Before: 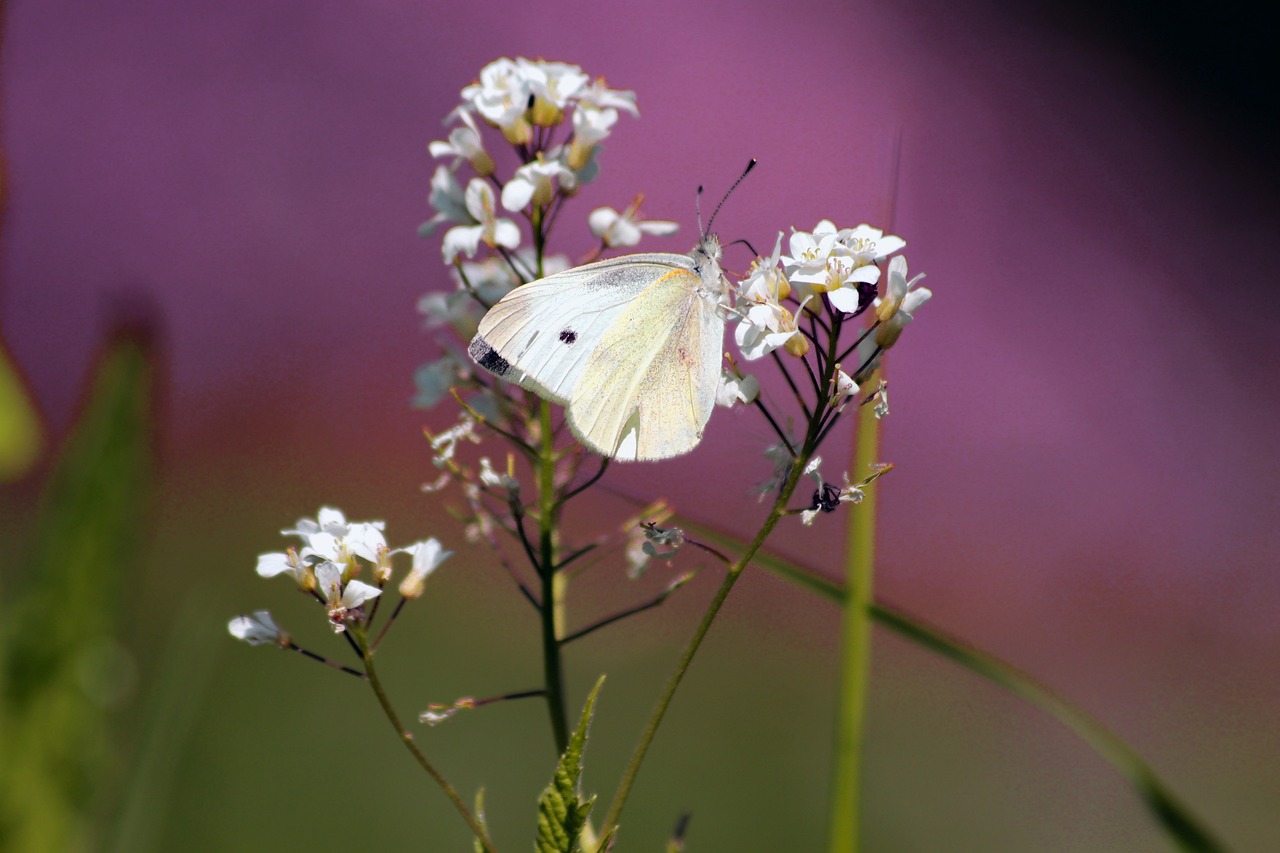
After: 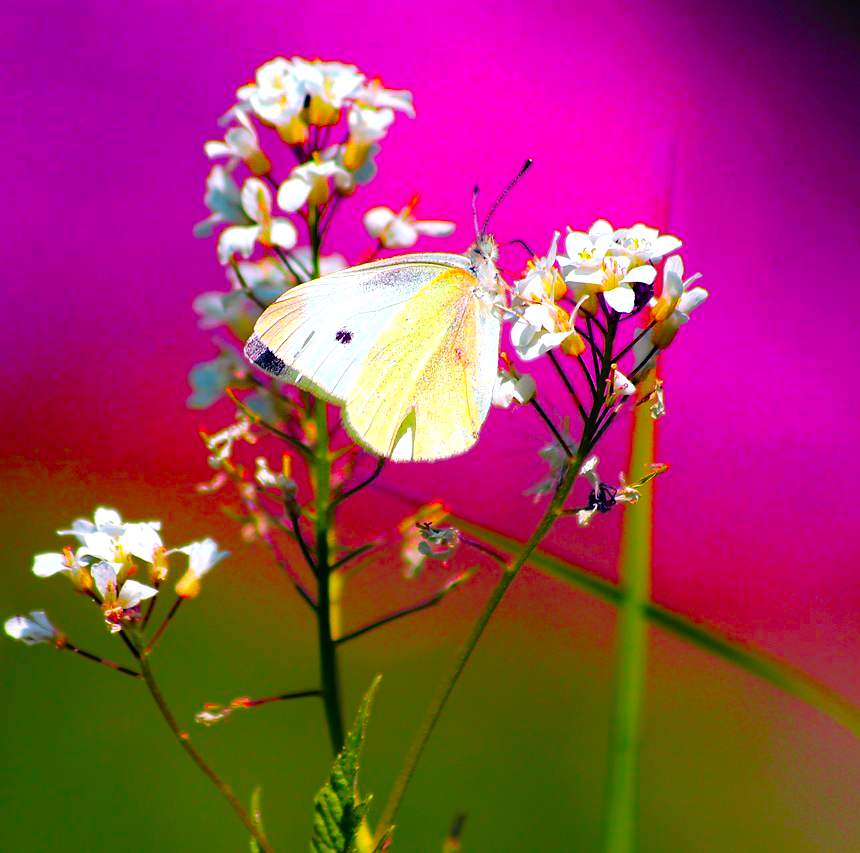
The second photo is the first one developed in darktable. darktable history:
tone equalizer: -8 EV -0.398 EV, -7 EV -0.378 EV, -6 EV -0.305 EV, -5 EV -0.189 EV, -3 EV 0.228 EV, -2 EV 0.333 EV, -1 EV 0.377 EV, +0 EV 0.434 EV
sharpen: radius 0.986, threshold 1.043
crop and rotate: left 17.525%, right 15.224%
color correction: highlights b* 0.058, saturation 2.98
